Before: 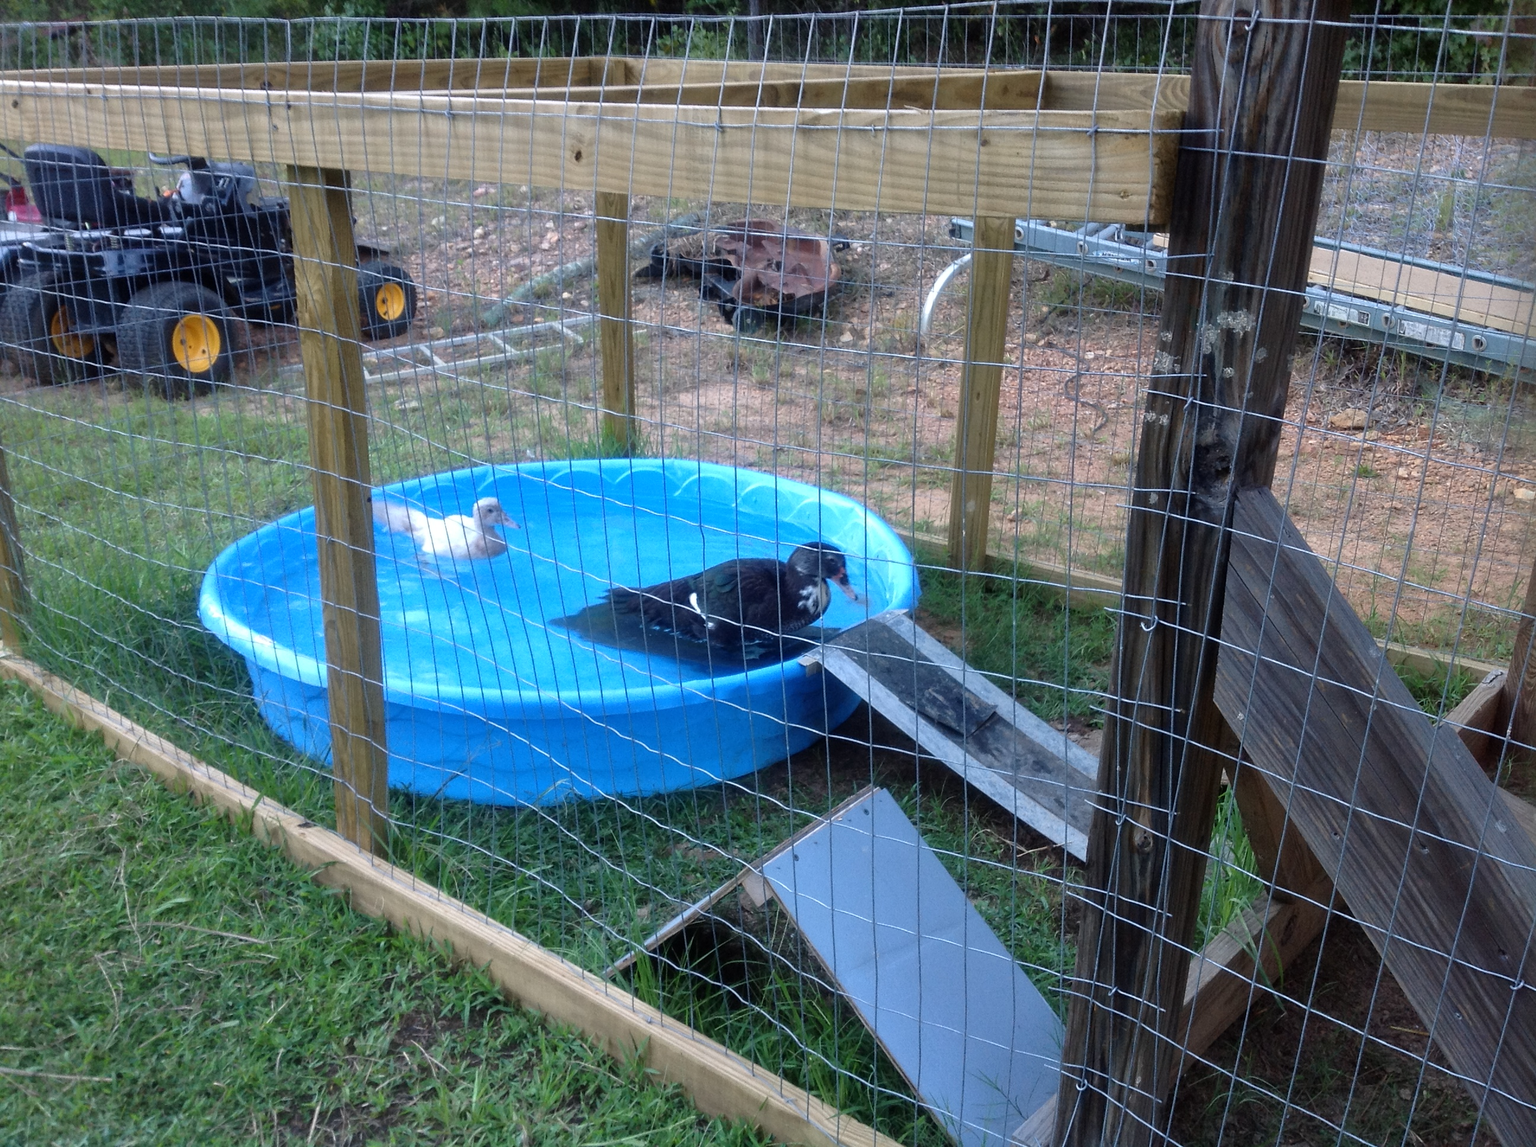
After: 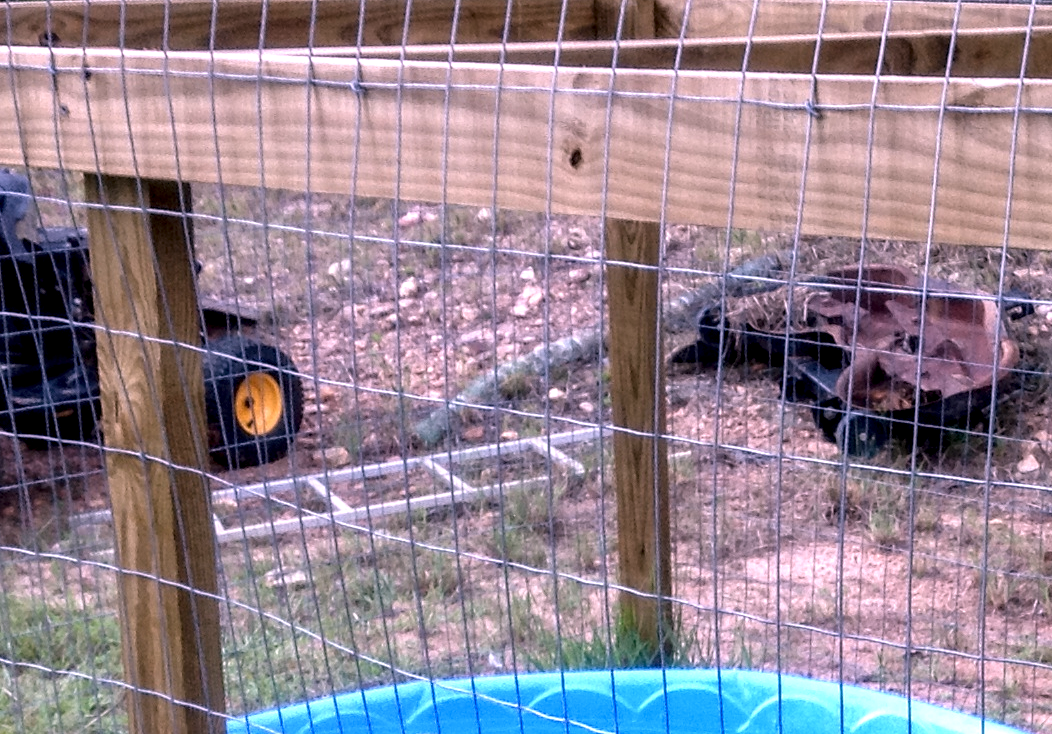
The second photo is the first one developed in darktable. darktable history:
white balance: red 1.188, blue 1.11
crop: left 15.452%, top 5.459%, right 43.956%, bottom 56.62%
local contrast: highlights 20%, shadows 70%, detail 170%
